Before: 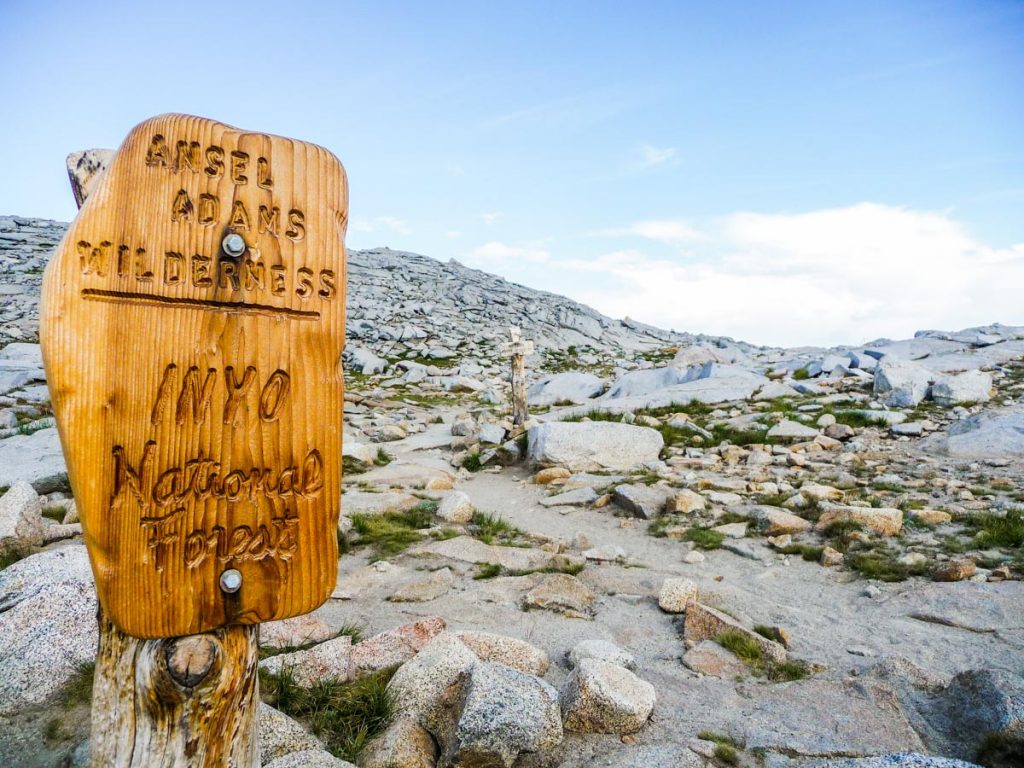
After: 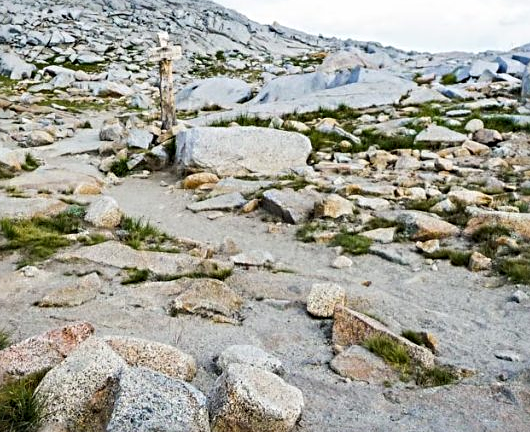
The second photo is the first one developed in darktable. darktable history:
sharpen: radius 3.986
crop: left 34.376%, top 38.447%, right 13.848%, bottom 5.179%
